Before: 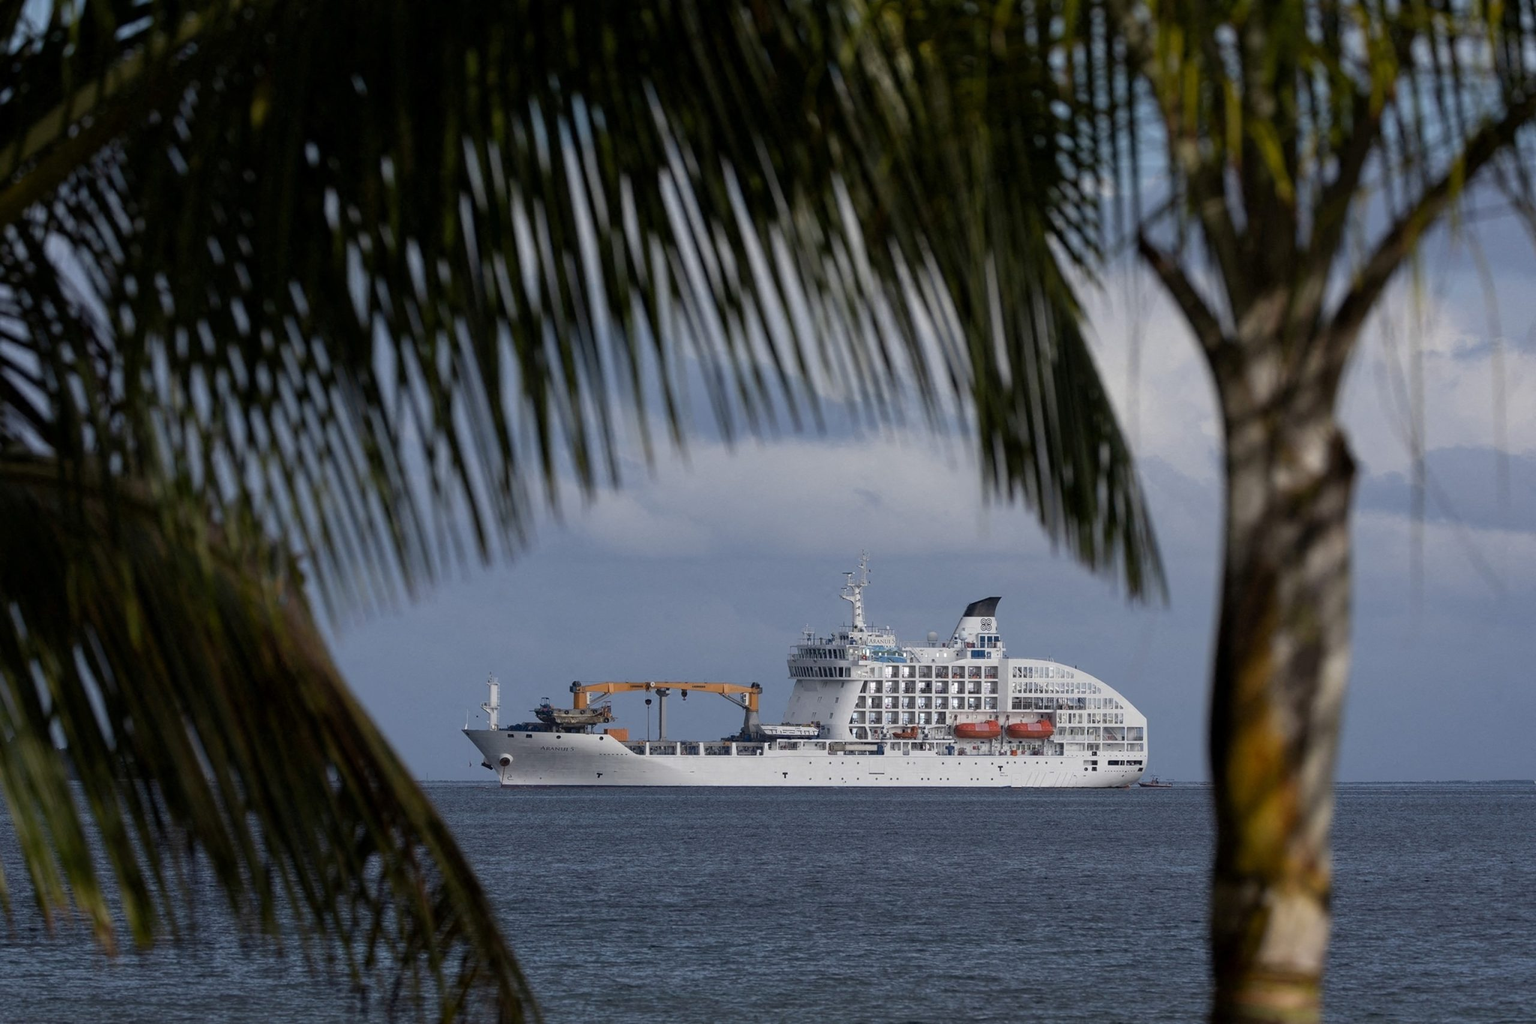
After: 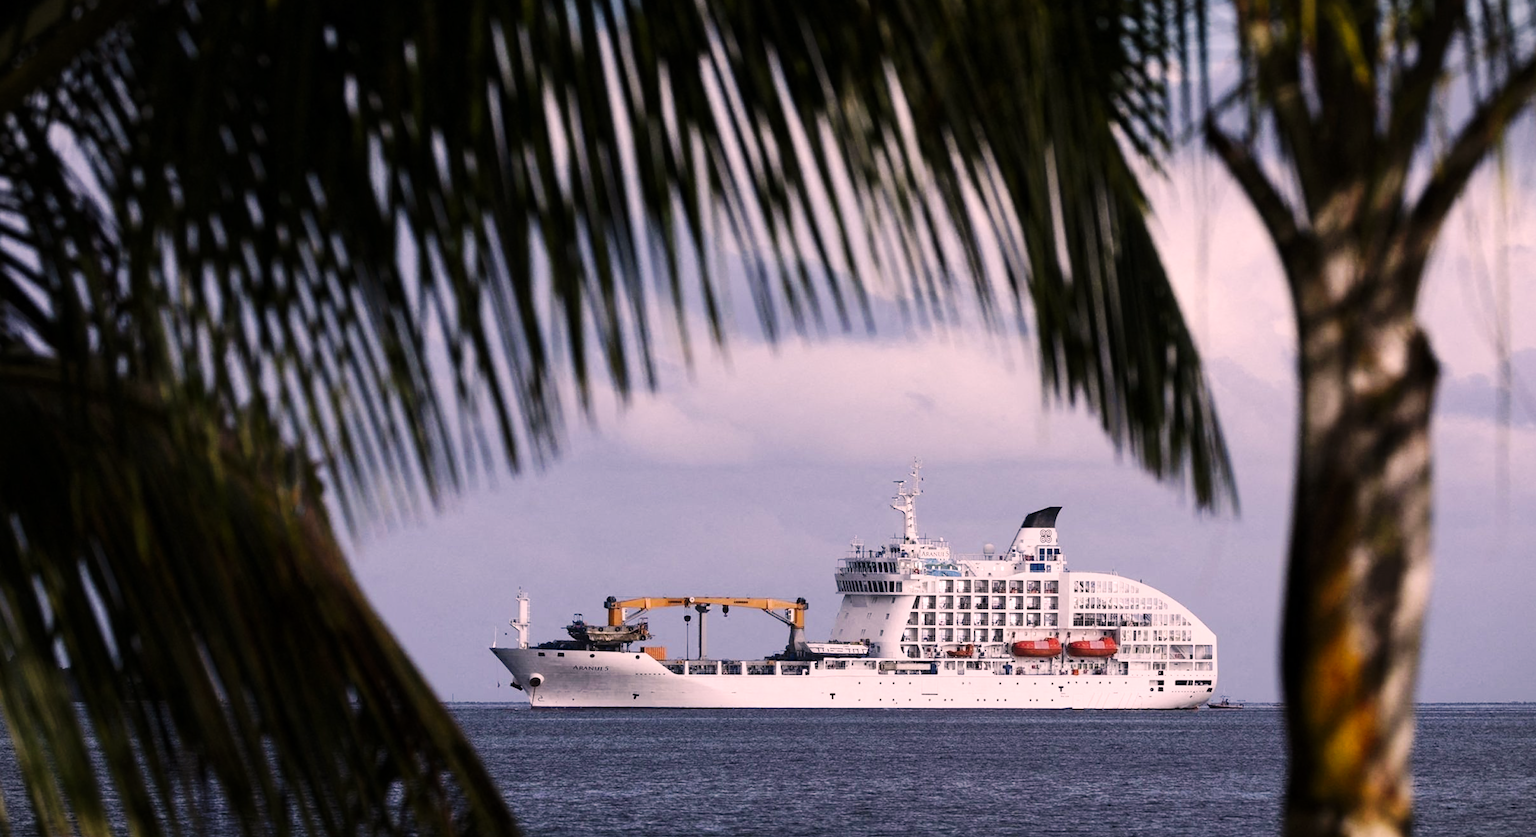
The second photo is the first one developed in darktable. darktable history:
crop and rotate: angle 0.03°, top 11.643%, right 5.651%, bottom 11.189%
color correction: highlights a* 14.52, highlights b* 4.84
vignetting: fall-off start 100%, brightness -0.282, width/height ratio 1.31
base curve: curves: ch0 [(0, 0) (0.032, 0.025) (0.121, 0.166) (0.206, 0.329) (0.605, 0.79) (1, 1)], preserve colors none
tone equalizer: -8 EV -0.417 EV, -7 EV -0.389 EV, -6 EV -0.333 EV, -5 EV -0.222 EV, -3 EV 0.222 EV, -2 EV 0.333 EV, -1 EV 0.389 EV, +0 EV 0.417 EV, edges refinement/feathering 500, mask exposure compensation -1.57 EV, preserve details no
